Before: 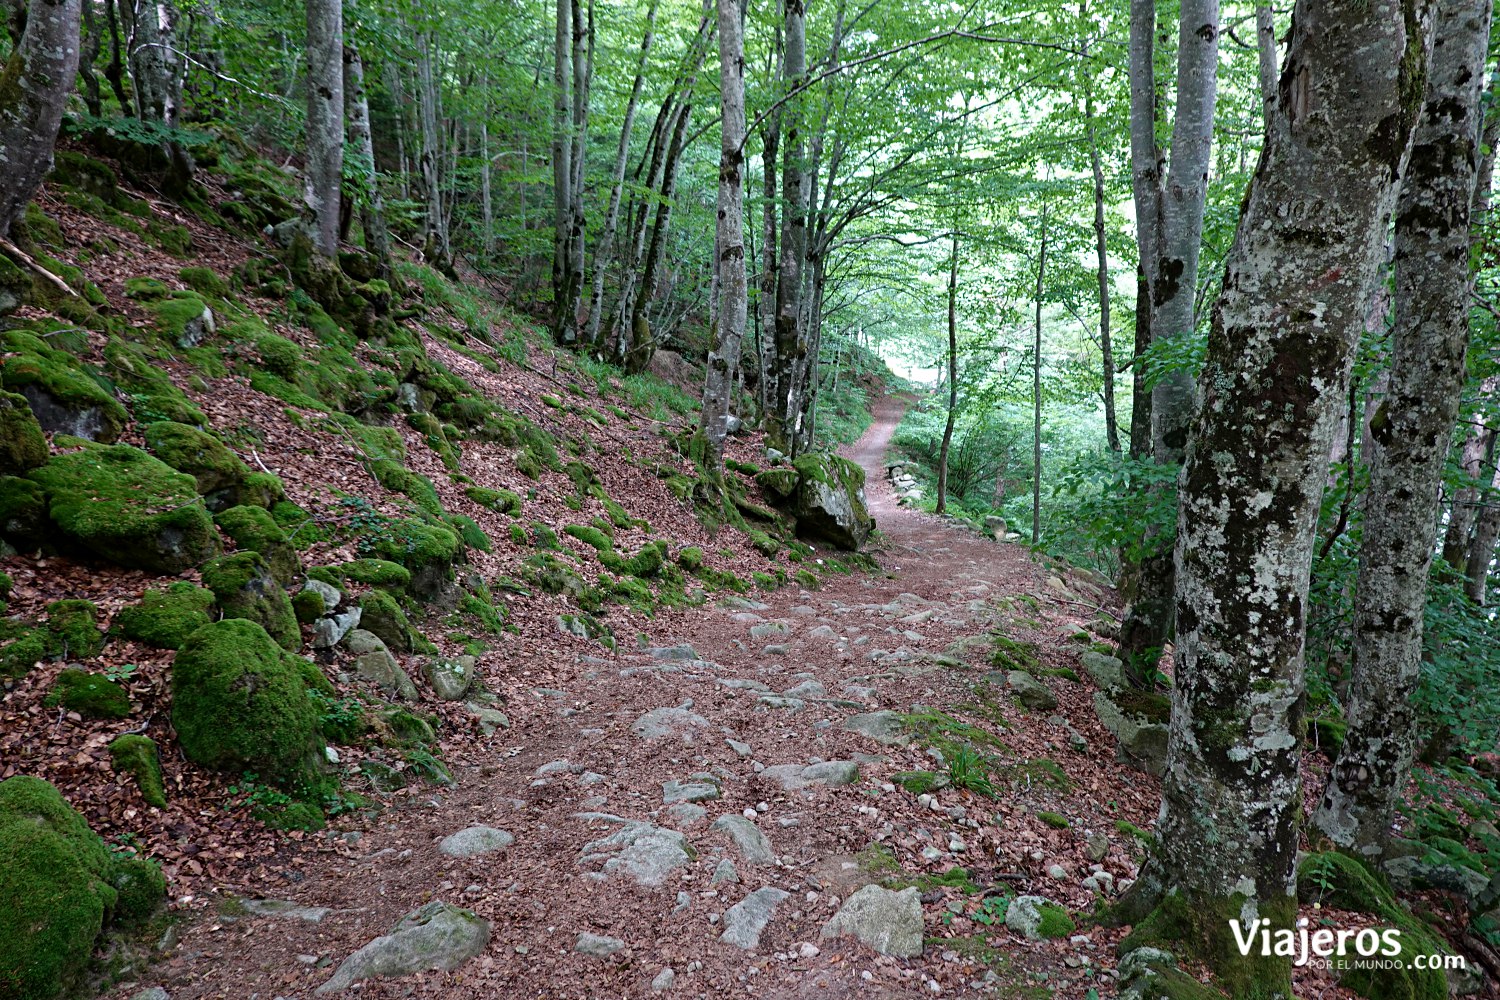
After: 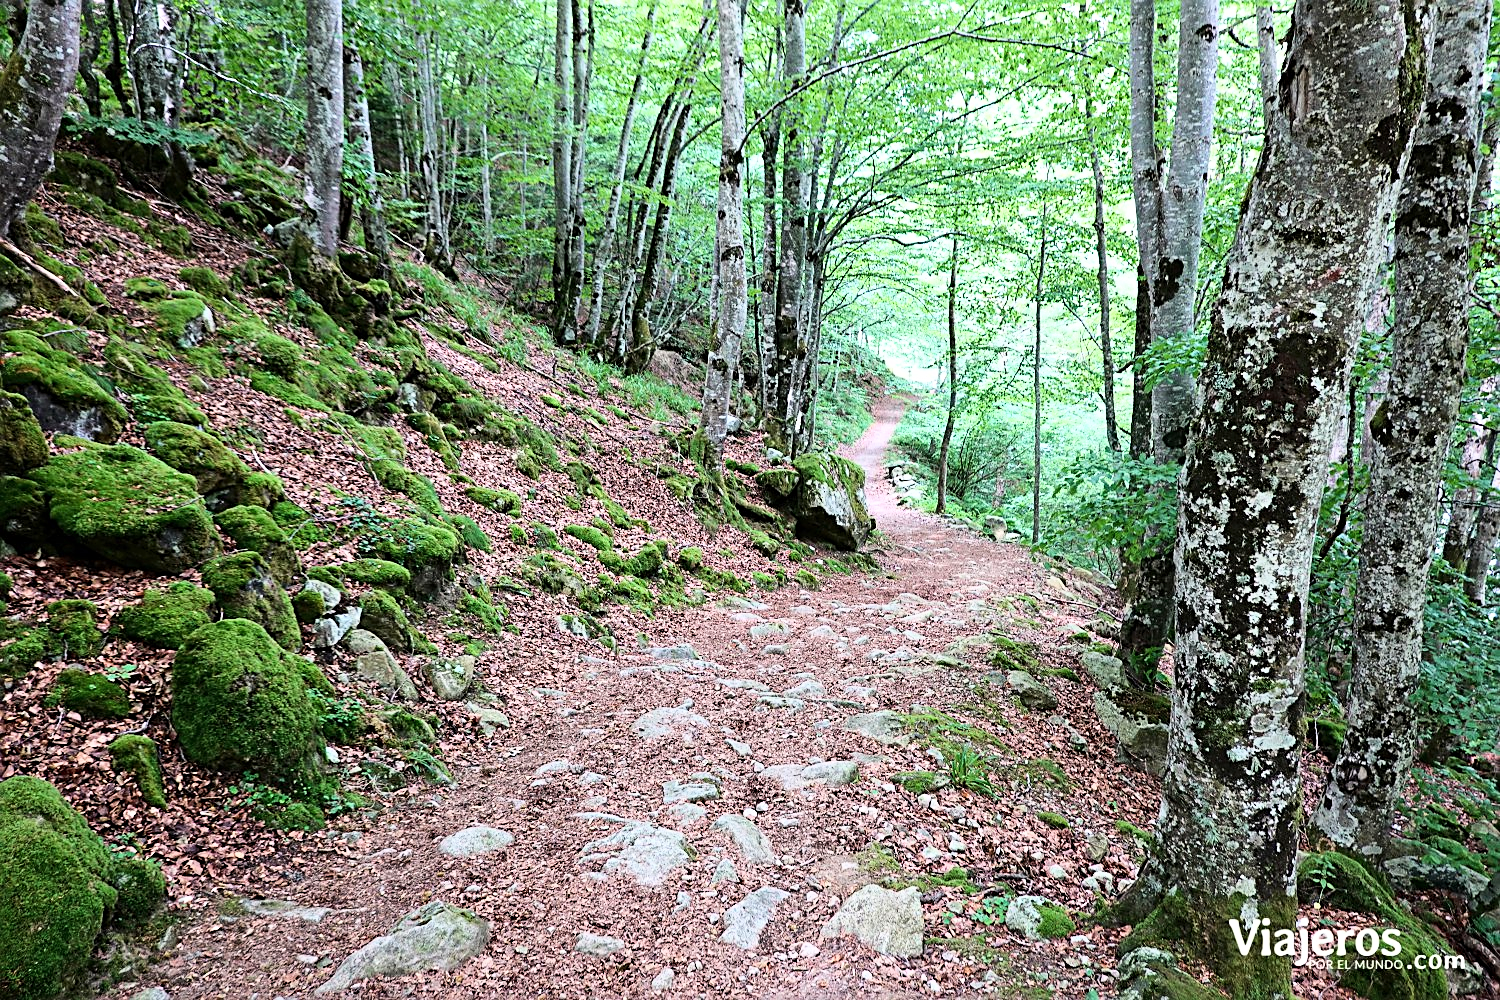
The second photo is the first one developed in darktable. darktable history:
base curve: curves: ch0 [(0, 0) (0.018, 0.026) (0.143, 0.37) (0.33, 0.731) (0.458, 0.853) (0.735, 0.965) (0.905, 0.986) (1, 1)]
sharpen: on, module defaults
contrast brightness saturation: saturation -0.056
